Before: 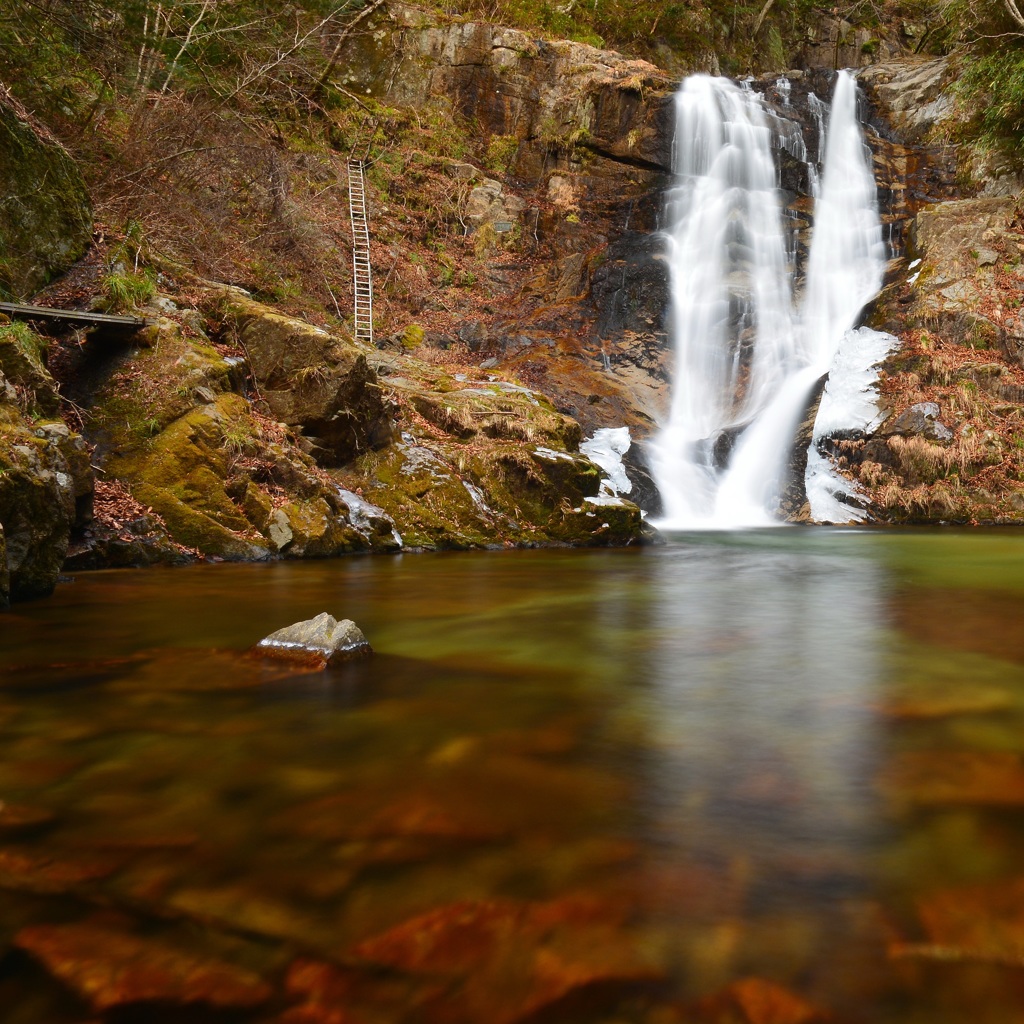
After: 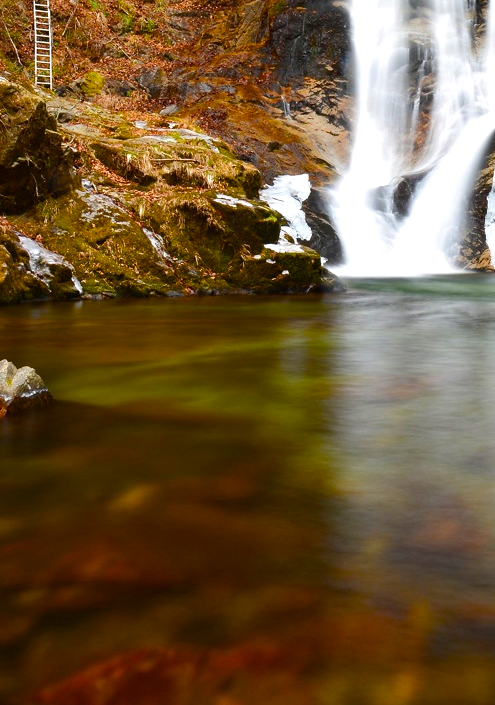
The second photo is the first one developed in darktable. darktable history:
exposure: compensate highlight preservation false
tone equalizer: smoothing diameter 24.93%, edges refinement/feathering 7.08, preserve details guided filter
haze removal: compatibility mode true
crop: left 31.32%, top 24.714%, right 20.313%, bottom 6.418%
color balance rgb: shadows lift › luminance -19.894%, perceptual saturation grading › global saturation 20%, perceptual saturation grading › highlights -25.531%, perceptual saturation grading › shadows 50.041%, perceptual brilliance grading › highlights 9.28%, perceptual brilliance grading › mid-tones 5.317%
